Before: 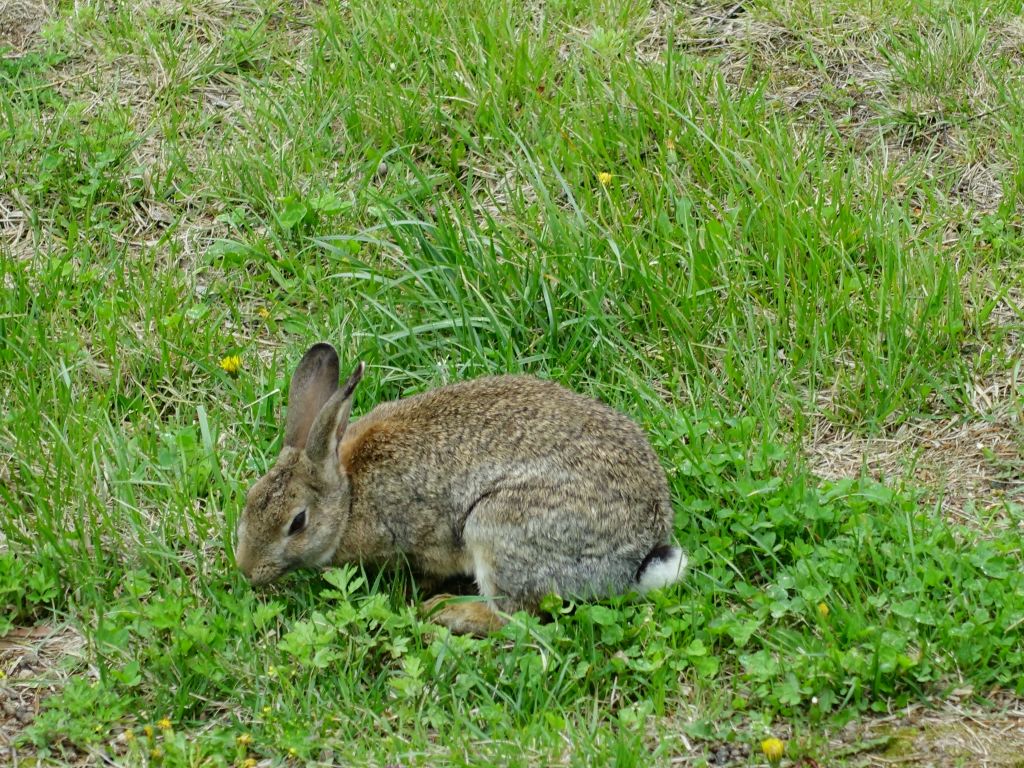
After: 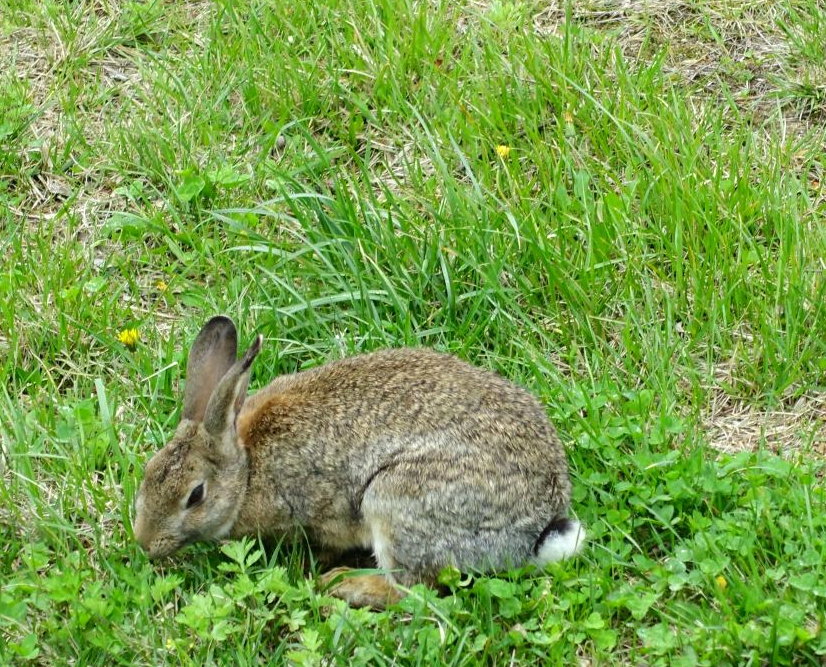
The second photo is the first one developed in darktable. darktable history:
exposure: exposure 0.376 EV, compensate exposure bias true, compensate highlight preservation false
crop: left 10.013%, top 3.613%, right 9.271%, bottom 9.512%
